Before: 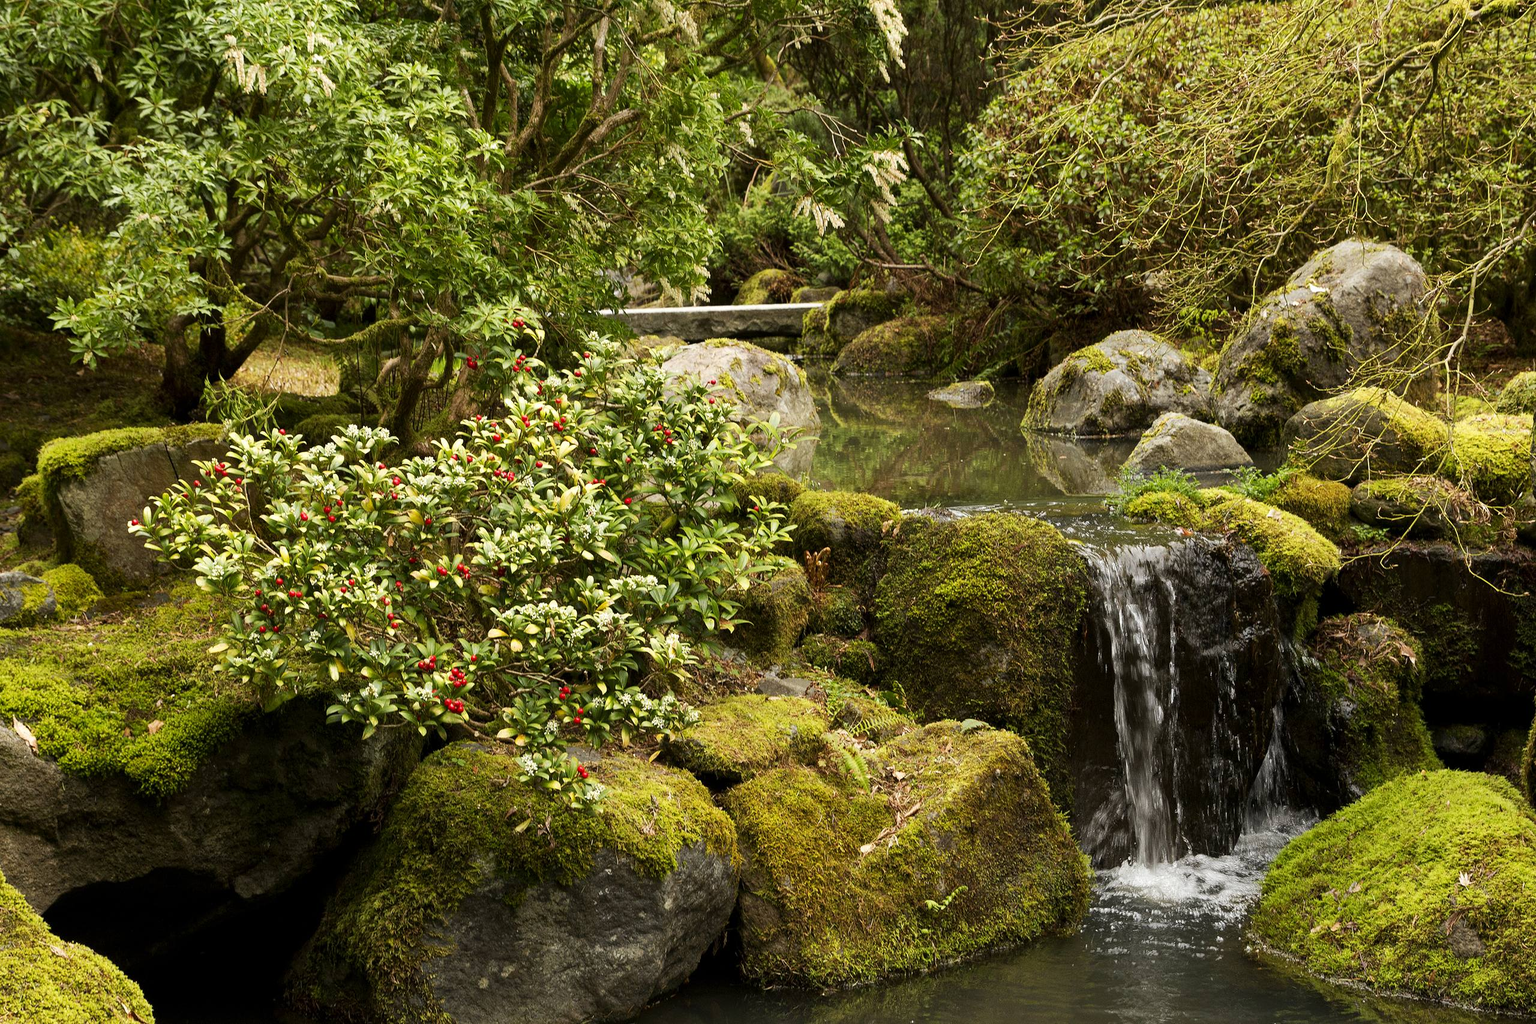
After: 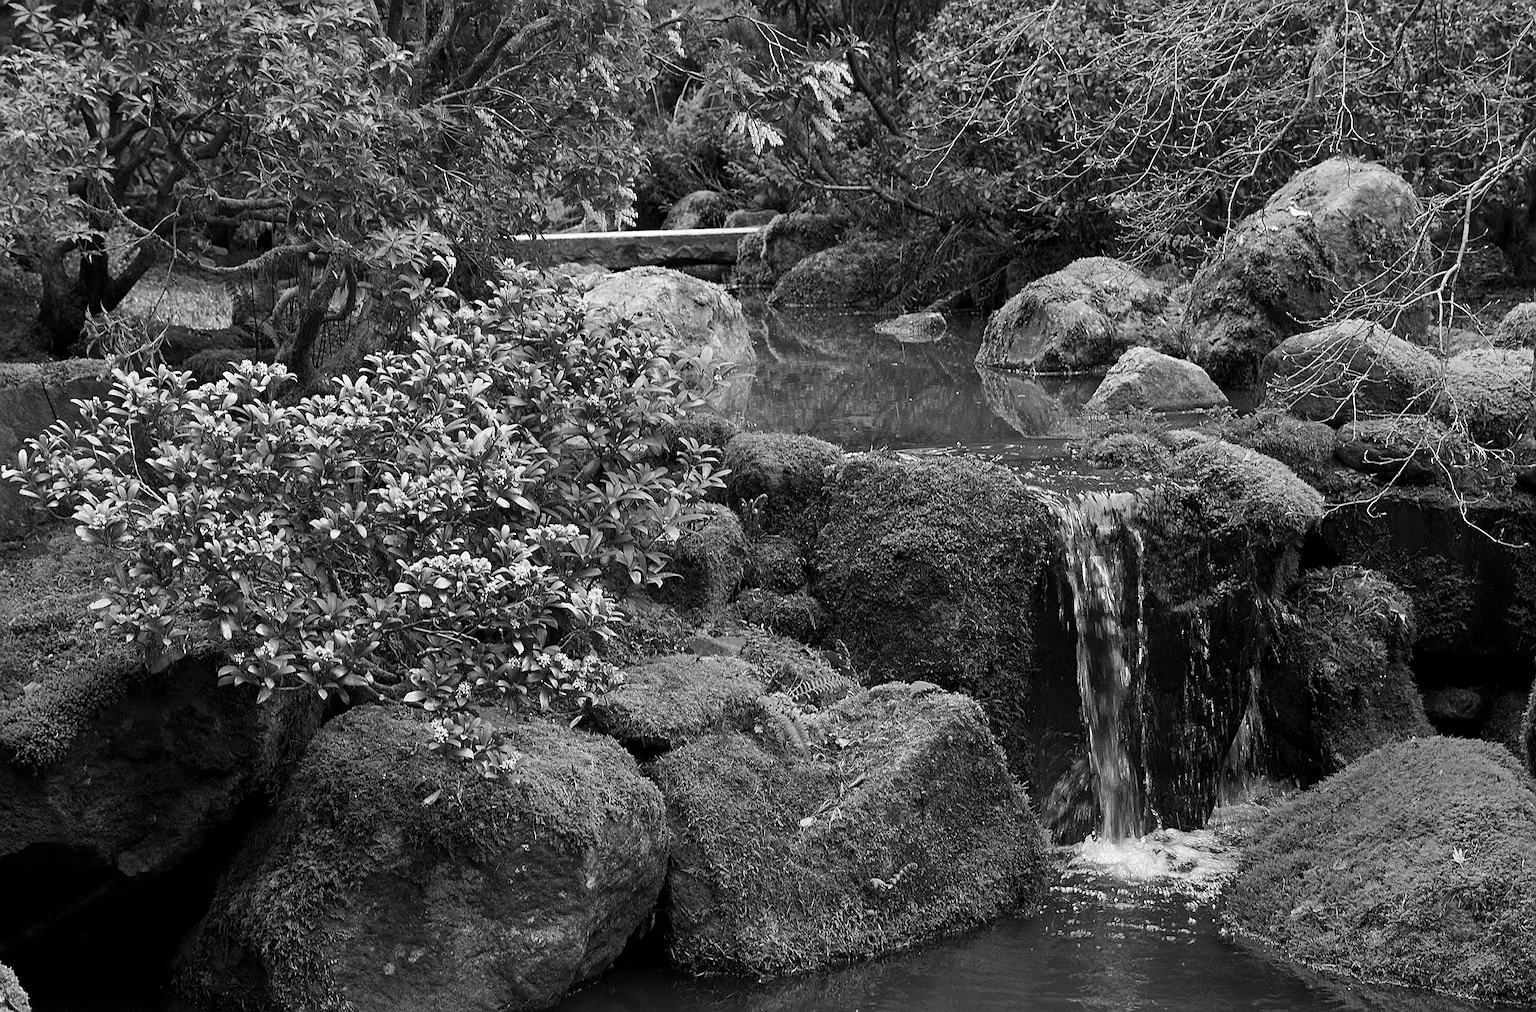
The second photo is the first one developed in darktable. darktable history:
exposure: compensate highlight preservation false
sharpen: on, module defaults
color zones: curves: ch0 [(0.11, 0.396) (0.195, 0.36) (0.25, 0.5) (0.303, 0.412) (0.357, 0.544) (0.75, 0.5) (0.967, 0.328)]; ch1 [(0, 0.468) (0.112, 0.512) (0.202, 0.6) (0.25, 0.5) (0.307, 0.352) (0.357, 0.544) (0.75, 0.5) (0.963, 0.524)]
crop and rotate: left 8.262%, top 9.226%
monochrome: a 0, b 0, size 0.5, highlights 0.57
